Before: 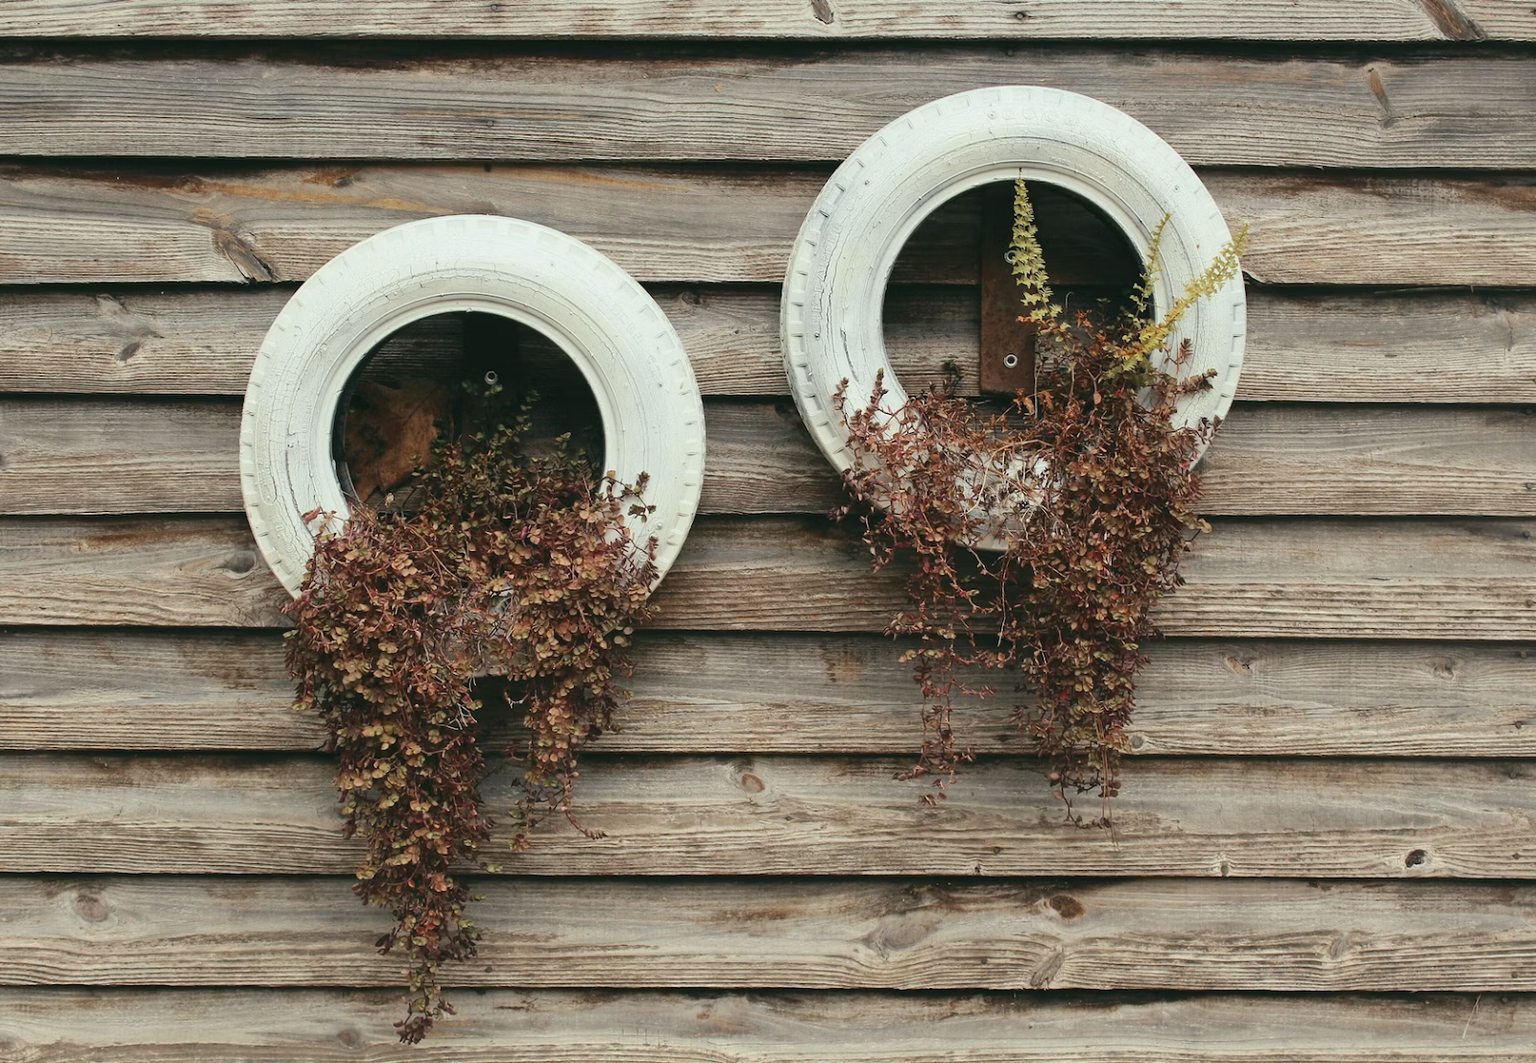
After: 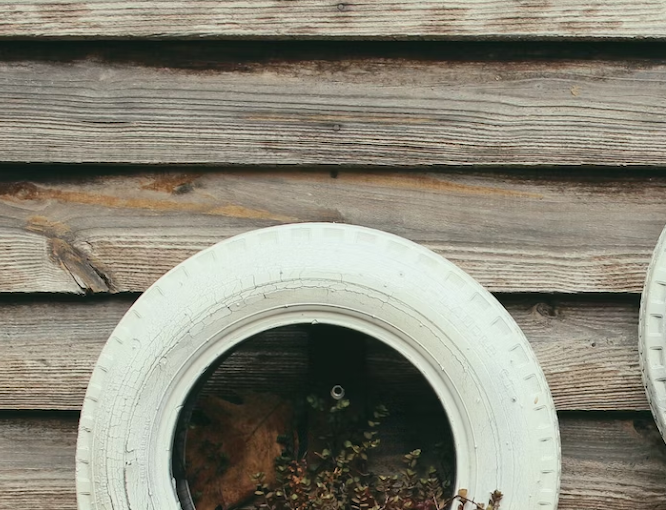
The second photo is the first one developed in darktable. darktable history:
crop and rotate: left 10.893%, top 0.103%, right 47.43%, bottom 53.769%
